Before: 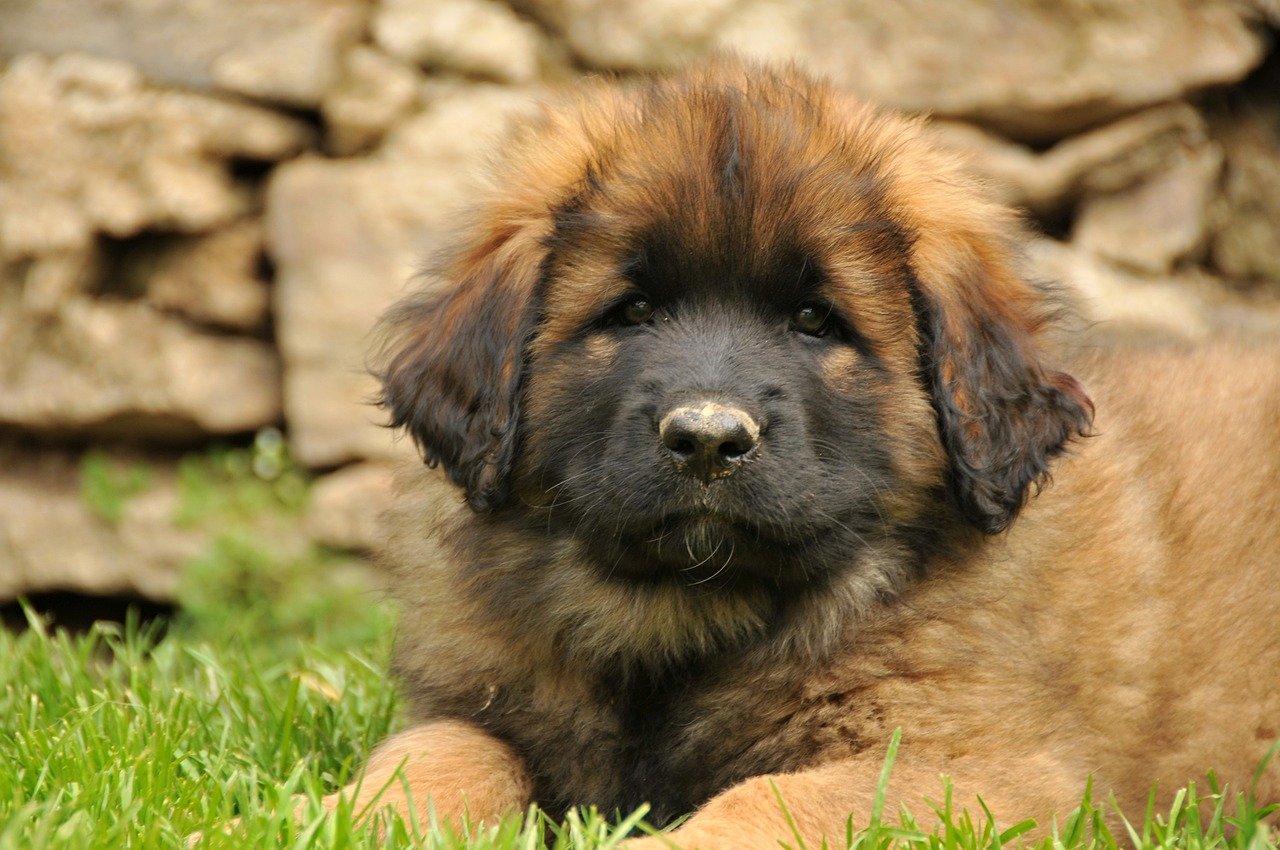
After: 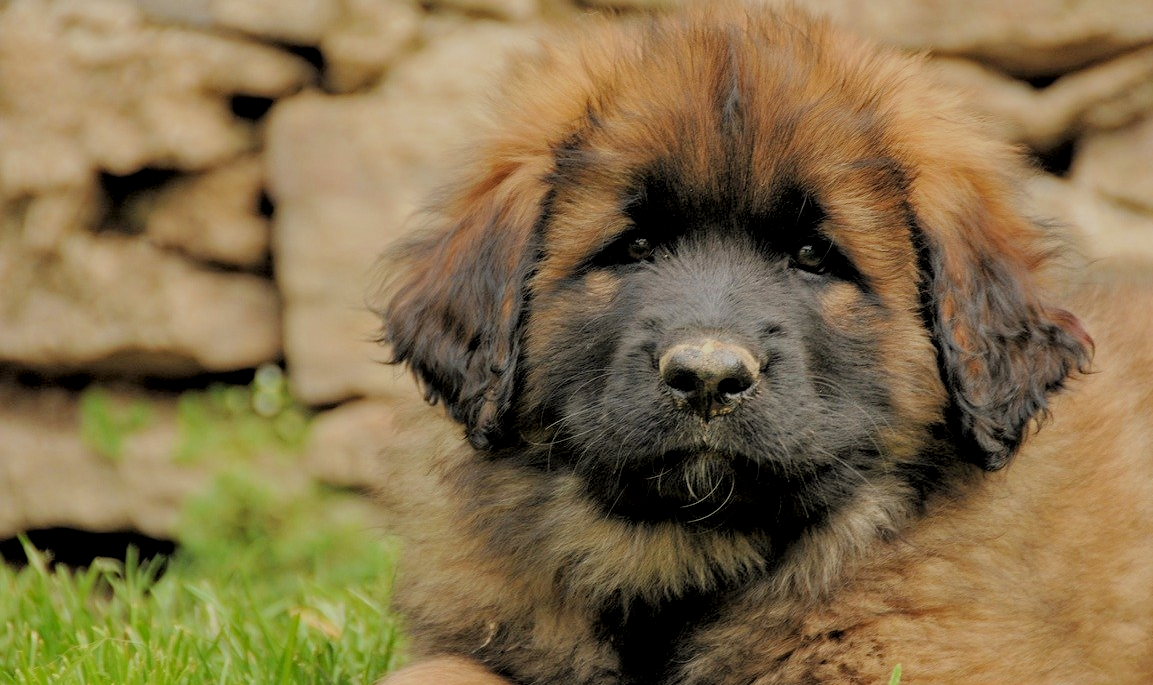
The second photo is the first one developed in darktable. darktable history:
exposure: black level correction 0, exposure 0.302 EV, compensate highlight preservation false
filmic rgb: middle gray luminance 3.35%, black relative exposure -5.94 EV, white relative exposure 6.36 EV, threshold 6 EV, dynamic range scaling 22.26%, target black luminance 0%, hardness 2.3, latitude 46.74%, contrast 0.774, highlights saturation mix 98.72%, shadows ↔ highlights balance 0.174%, enable highlight reconstruction true
local contrast: on, module defaults
crop: top 7.427%, right 9.907%, bottom 11.961%
